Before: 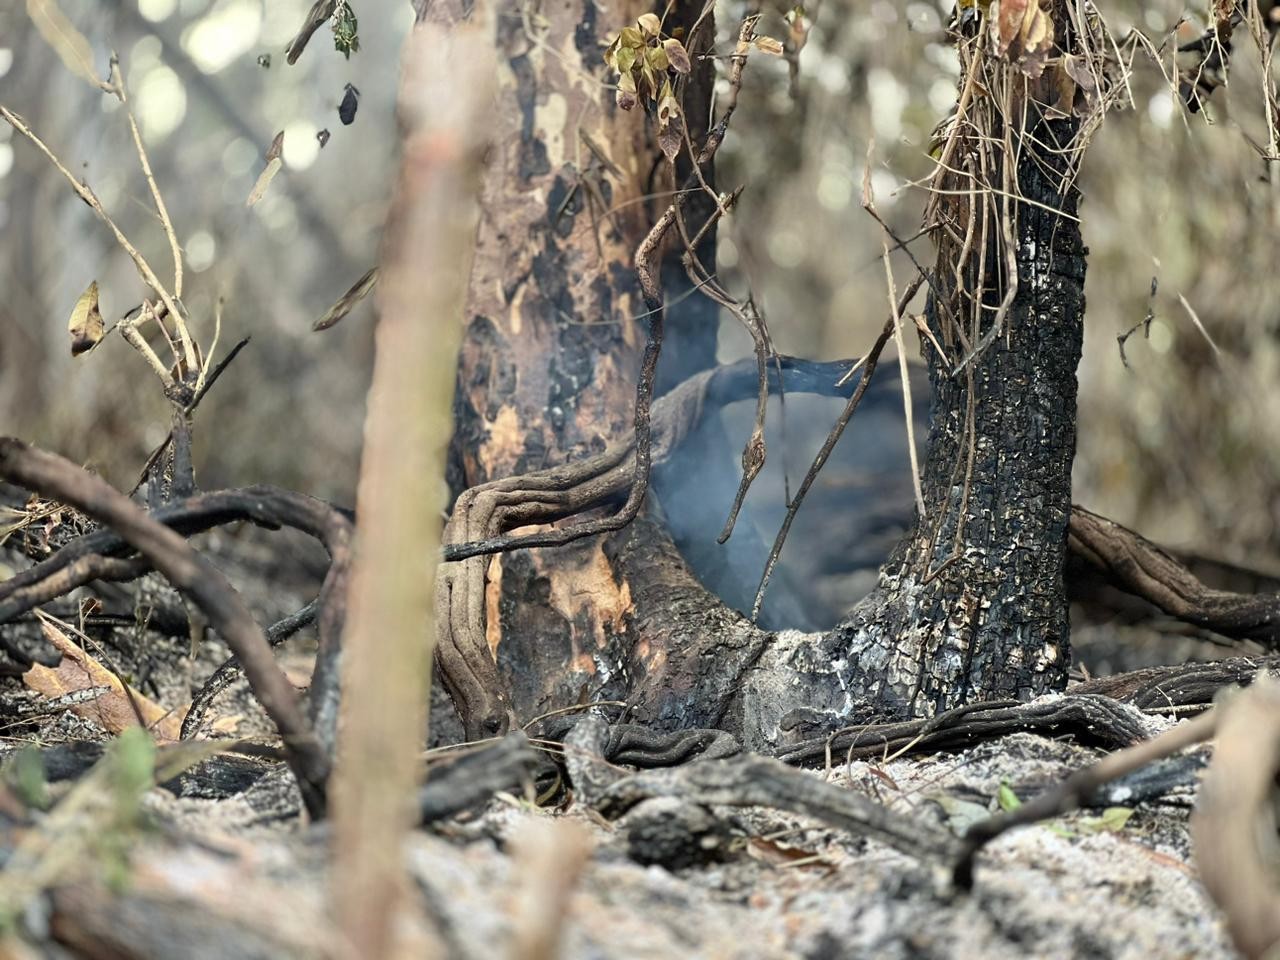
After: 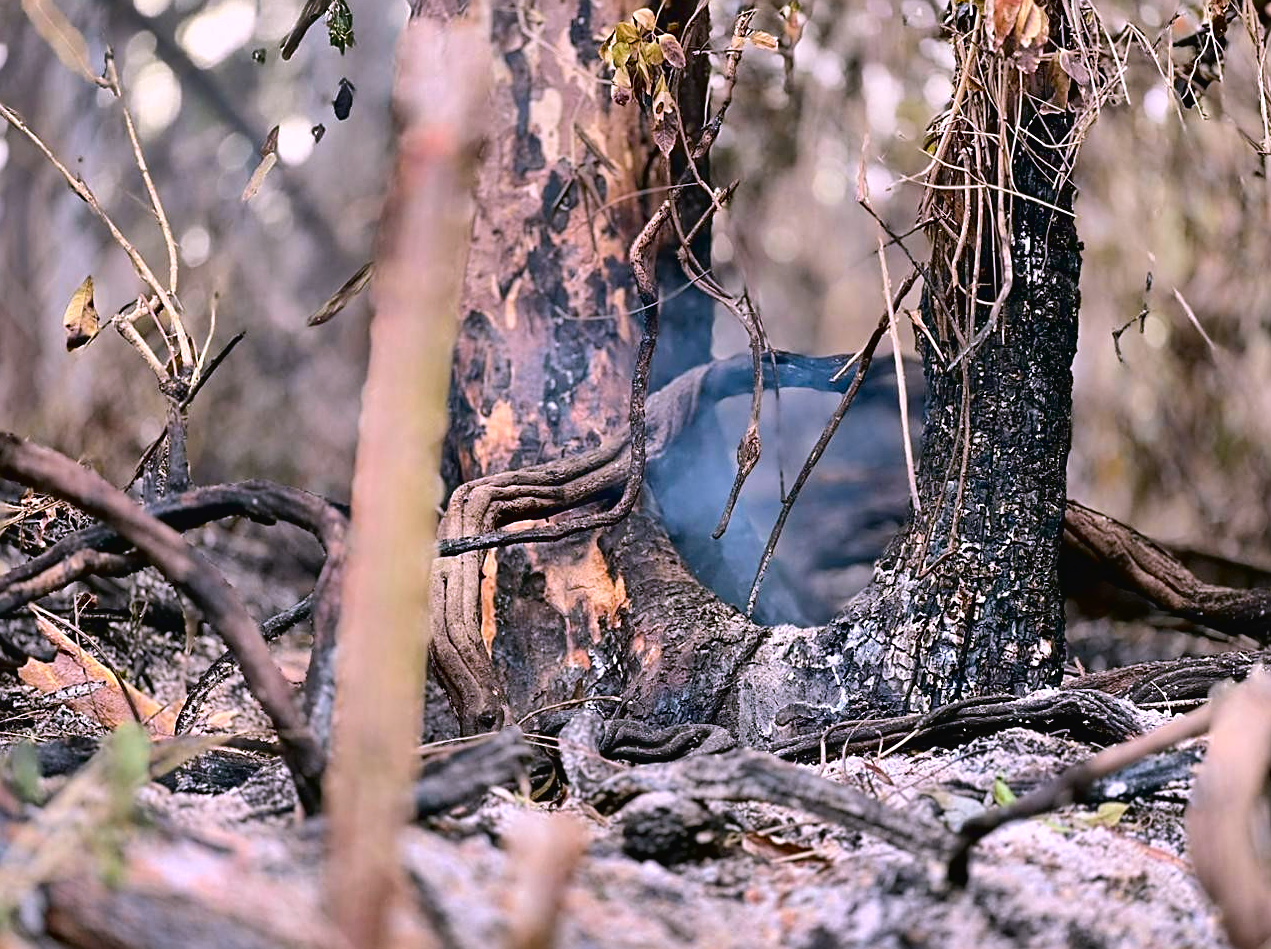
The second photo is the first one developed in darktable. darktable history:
shadows and highlights: shadows 20.83, highlights -82.74, soften with gaussian
crop: left 0.419%, top 0.602%, right 0.212%, bottom 0.493%
color correction: highlights a* 15.75, highlights b* -20.15
sharpen: on, module defaults
tone curve: curves: ch0 [(0, 0.019) (0.11, 0.036) (0.259, 0.214) (0.378, 0.365) (0.499, 0.529) (1, 1)], color space Lab, independent channels
tone equalizer: on, module defaults
color balance rgb: linear chroma grading › global chroma 13.901%, perceptual saturation grading › global saturation 31.122%
